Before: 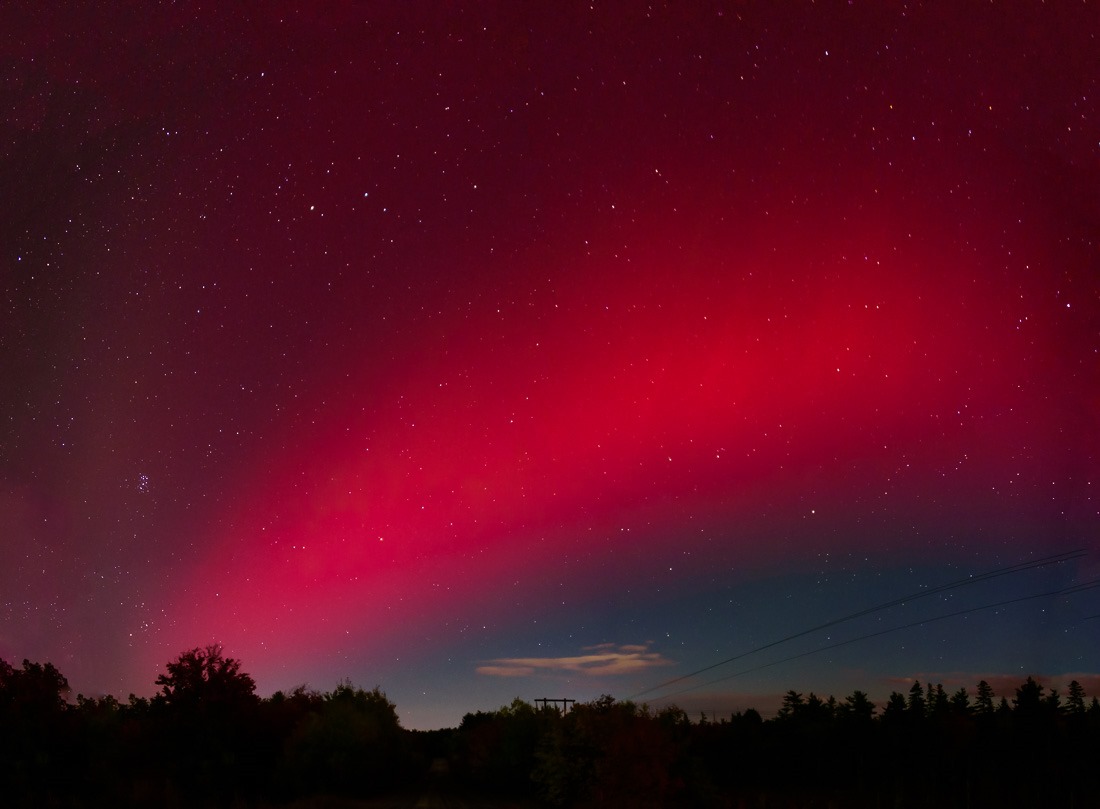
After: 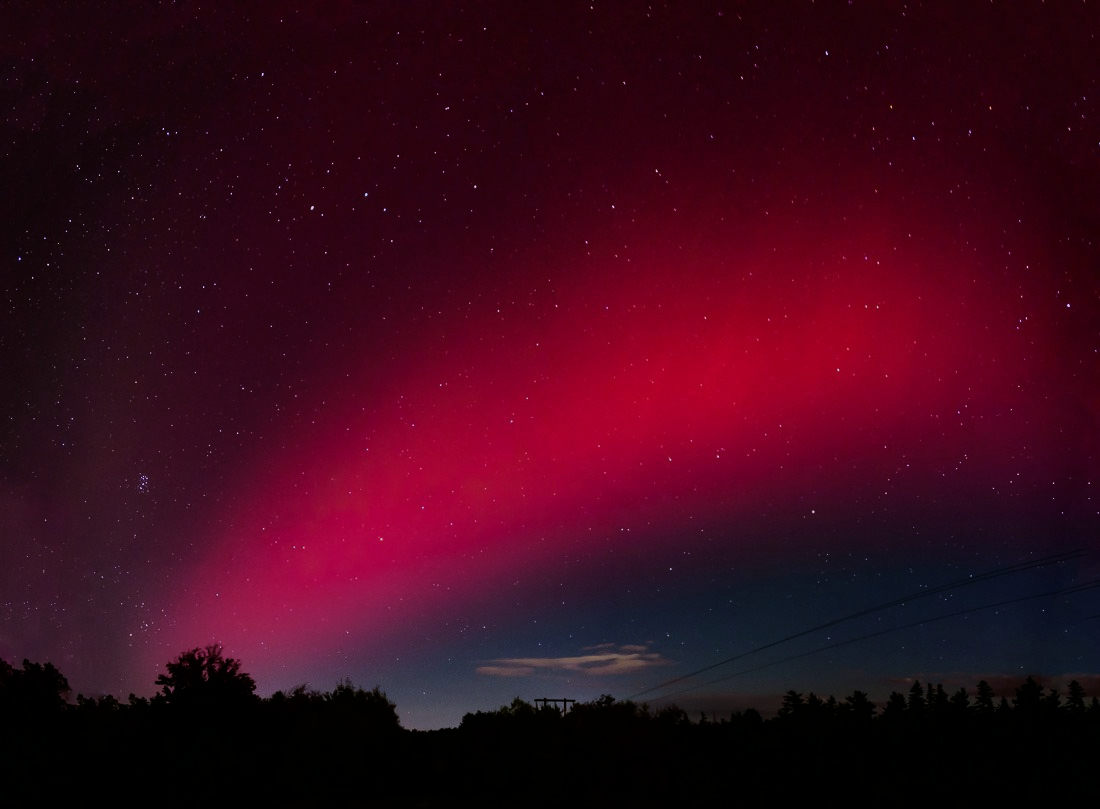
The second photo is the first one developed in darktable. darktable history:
white balance: red 0.948, green 1.02, blue 1.176
graduated density: rotation -180°, offset 24.95
filmic rgb: black relative exposure -7.5 EV, white relative exposure 5 EV, hardness 3.31, contrast 1.3, contrast in shadows safe
